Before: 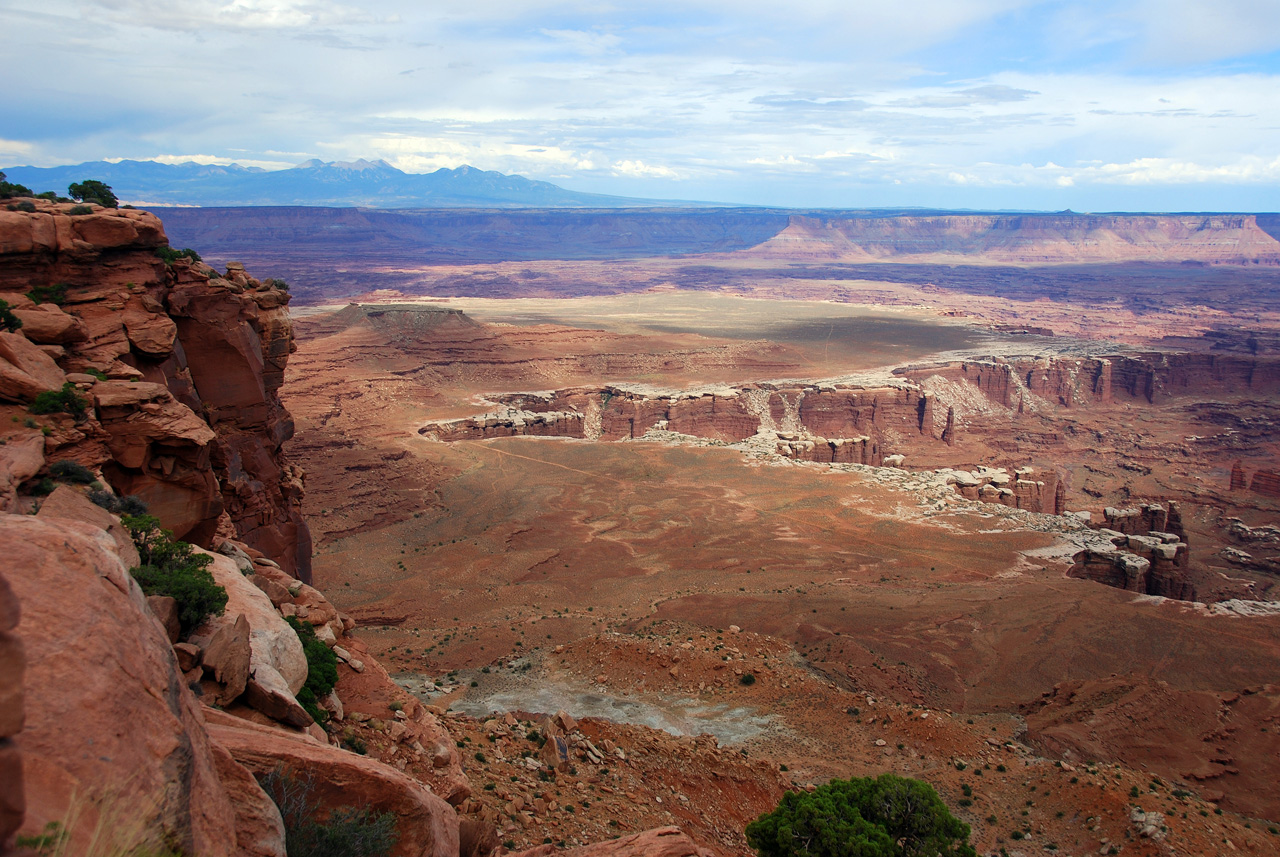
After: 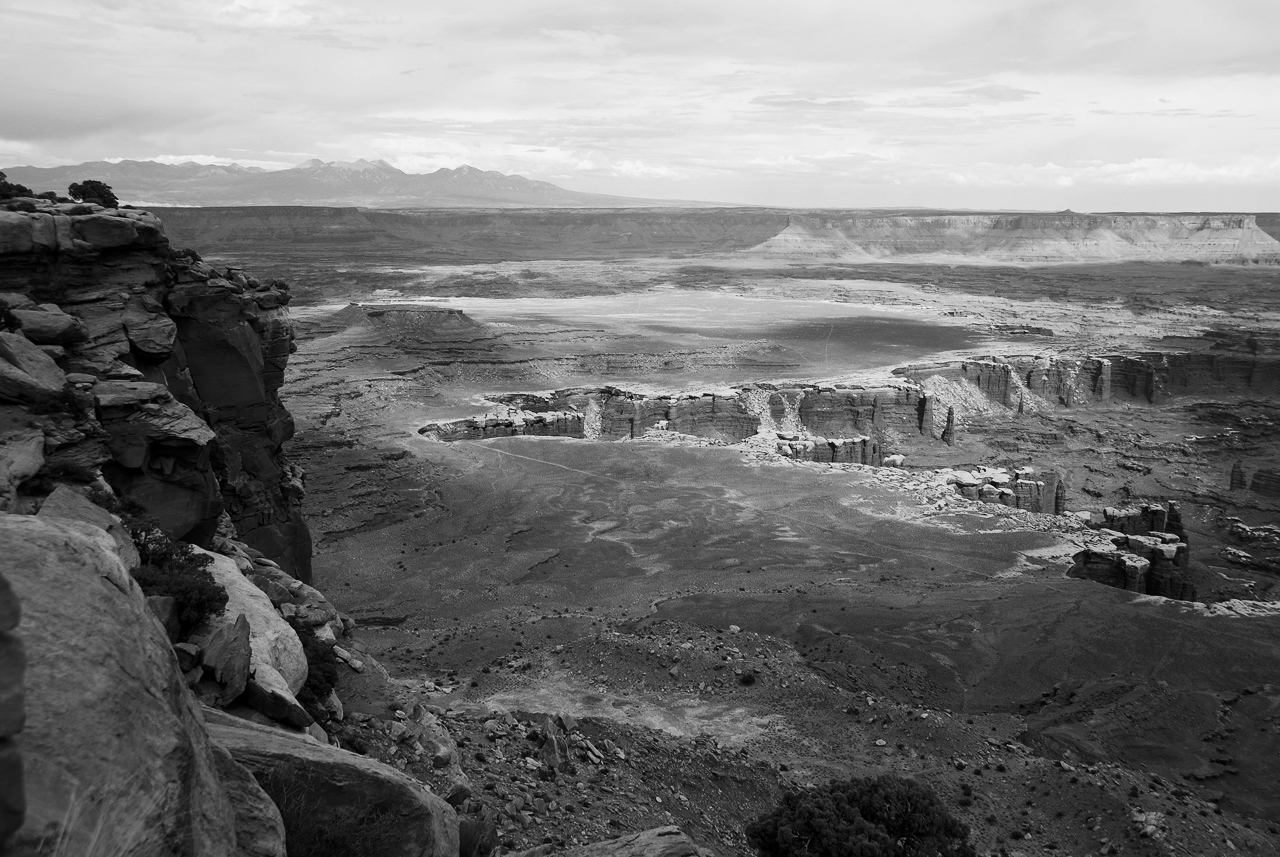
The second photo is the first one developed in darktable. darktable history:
monochrome: a 14.95, b -89.96
contrast brightness saturation: contrast 0.22
